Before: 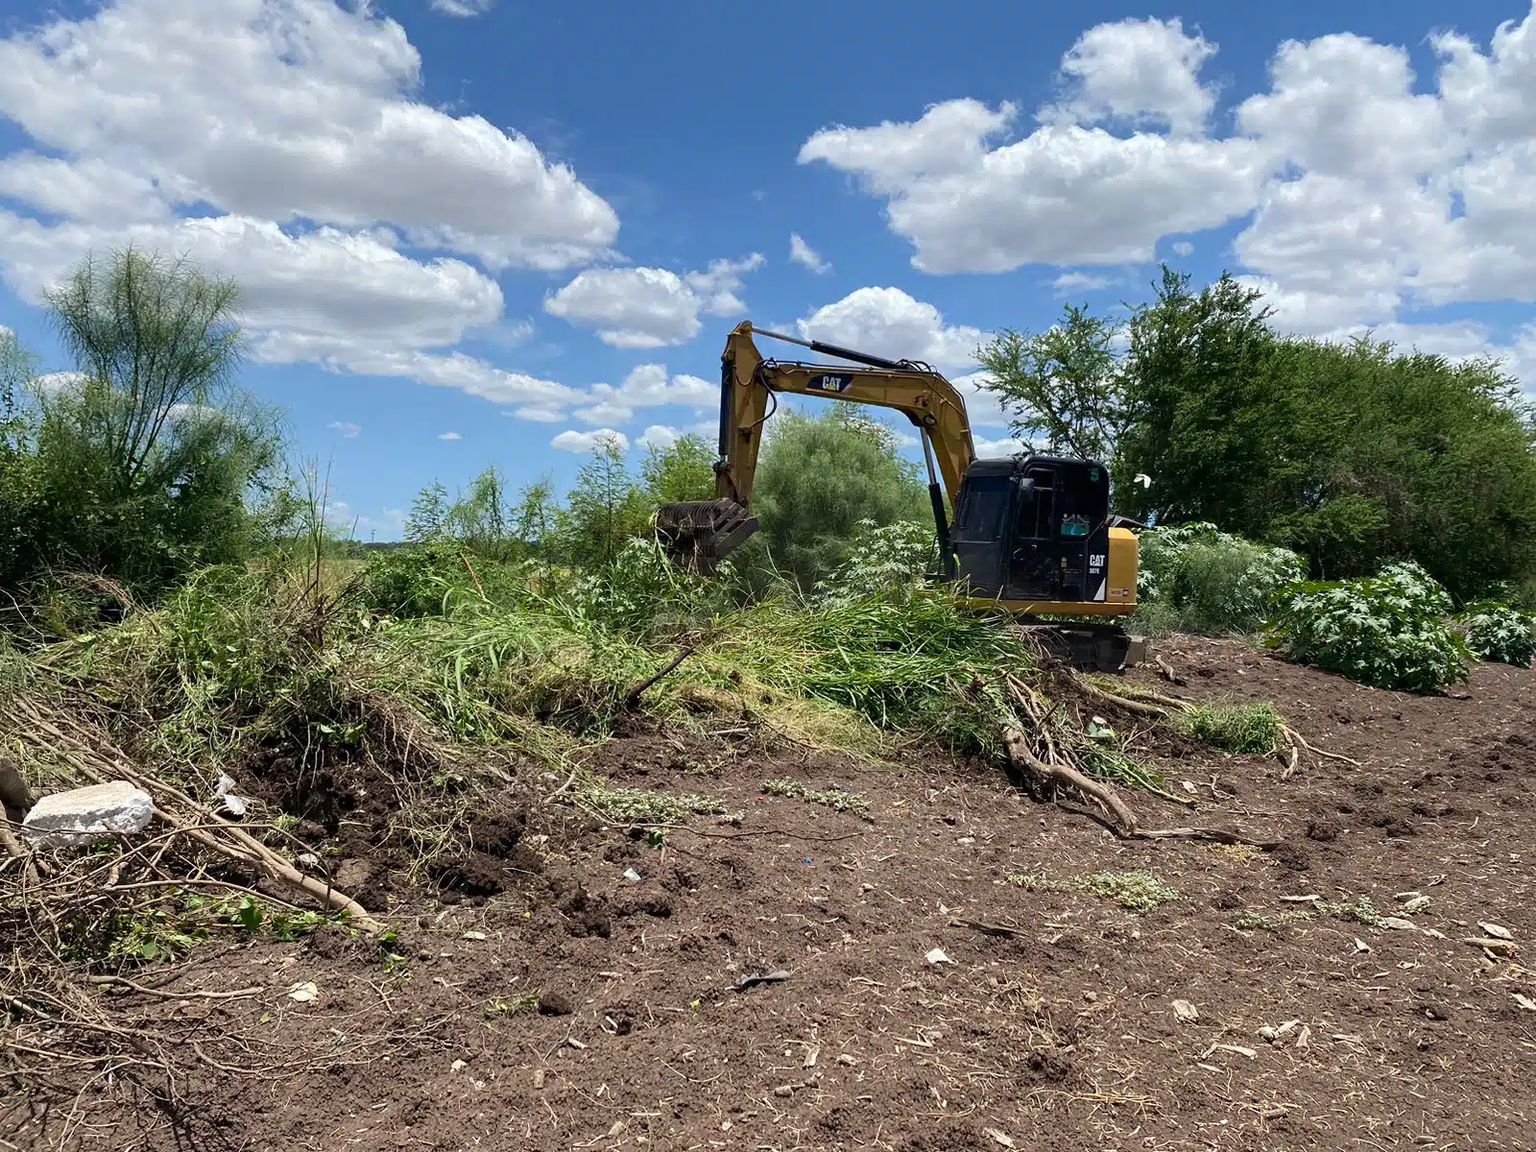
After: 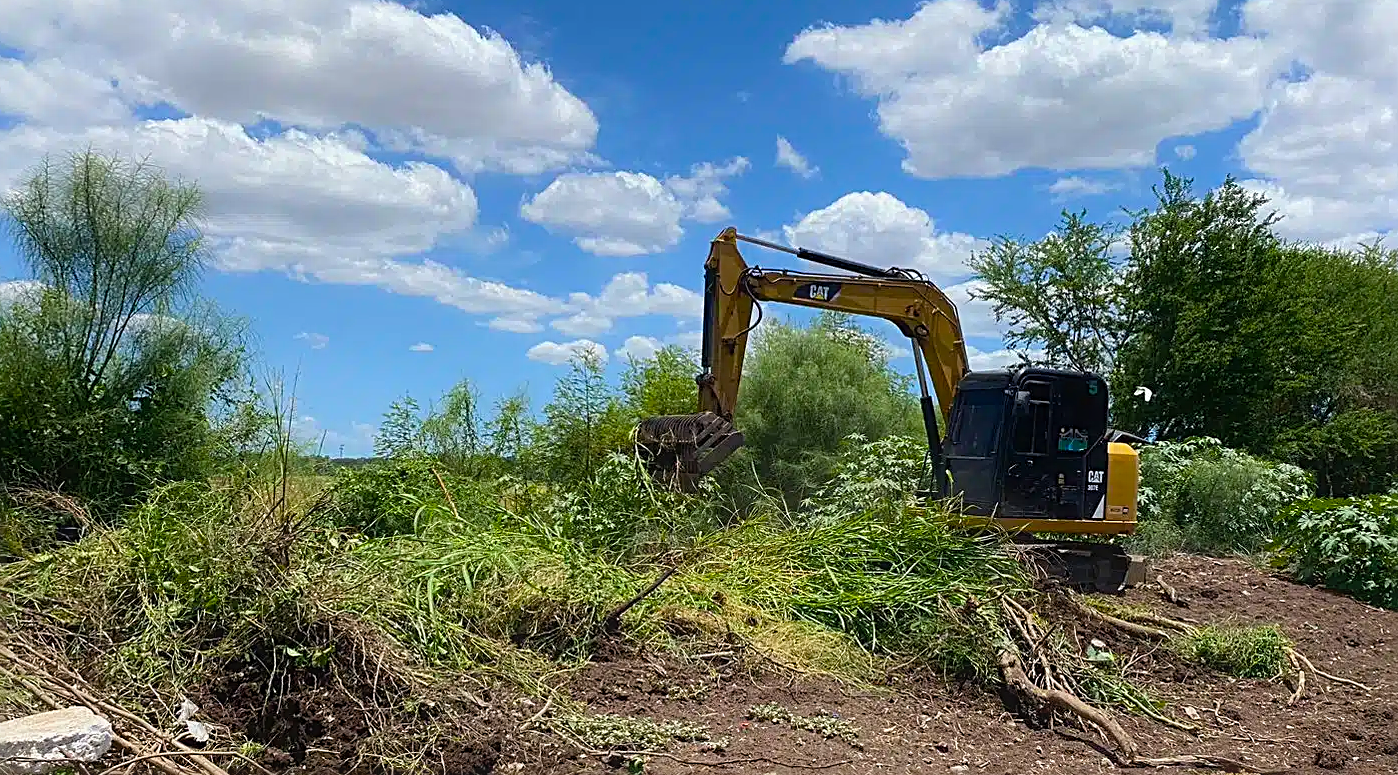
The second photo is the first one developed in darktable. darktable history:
crop: left 2.951%, top 8.96%, right 9.664%, bottom 26.379%
contrast equalizer: y [[0.5, 0.486, 0.447, 0.446, 0.489, 0.5], [0.5 ×6], [0.5 ×6], [0 ×6], [0 ×6]]
sharpen: radius 2.722
color balance rgb: perceptual saturation grading › global saturation 29.69%
